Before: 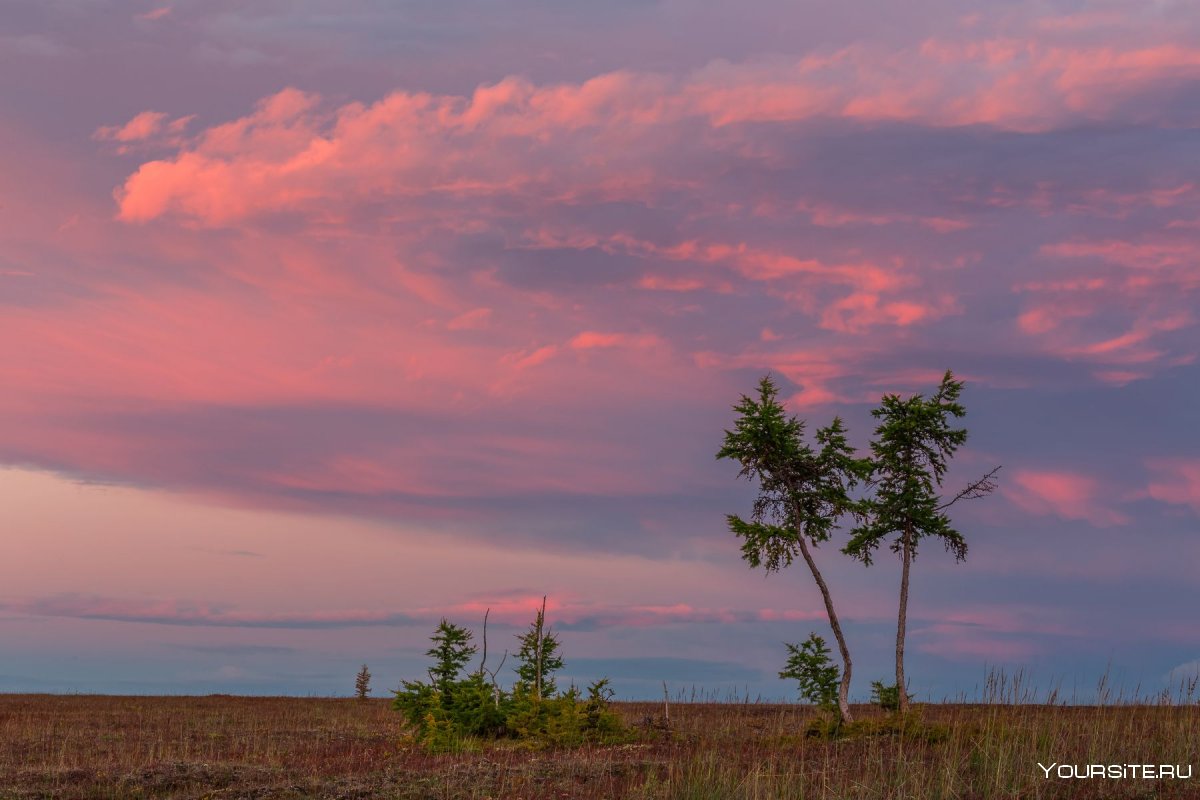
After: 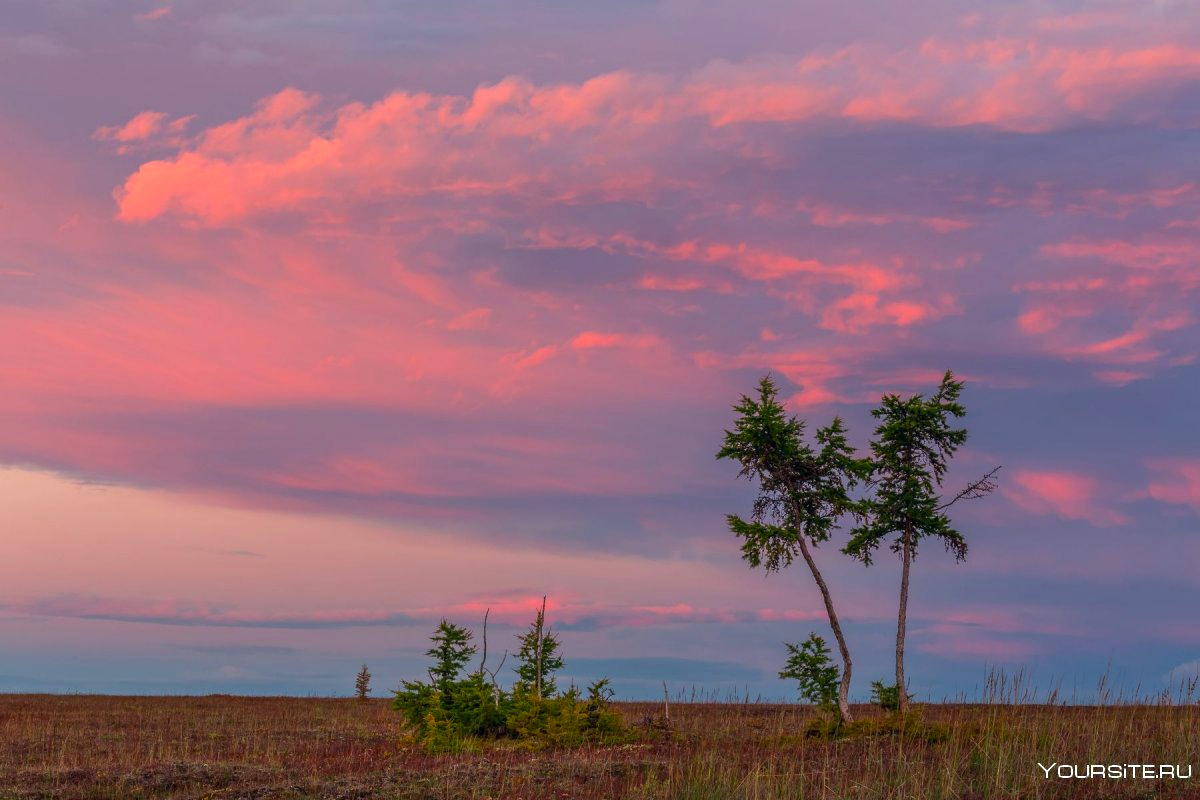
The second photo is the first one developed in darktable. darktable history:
contrast brightness saturation: contrast 0.037, saturation 0.164
exposure: black level correction 0.001, exposure 0.14 EV, compensate highlight preservation false
color correction: highlights a* 0.28, highlights b* 2.64, shadows a* -1.33, shadows b* -4.66
